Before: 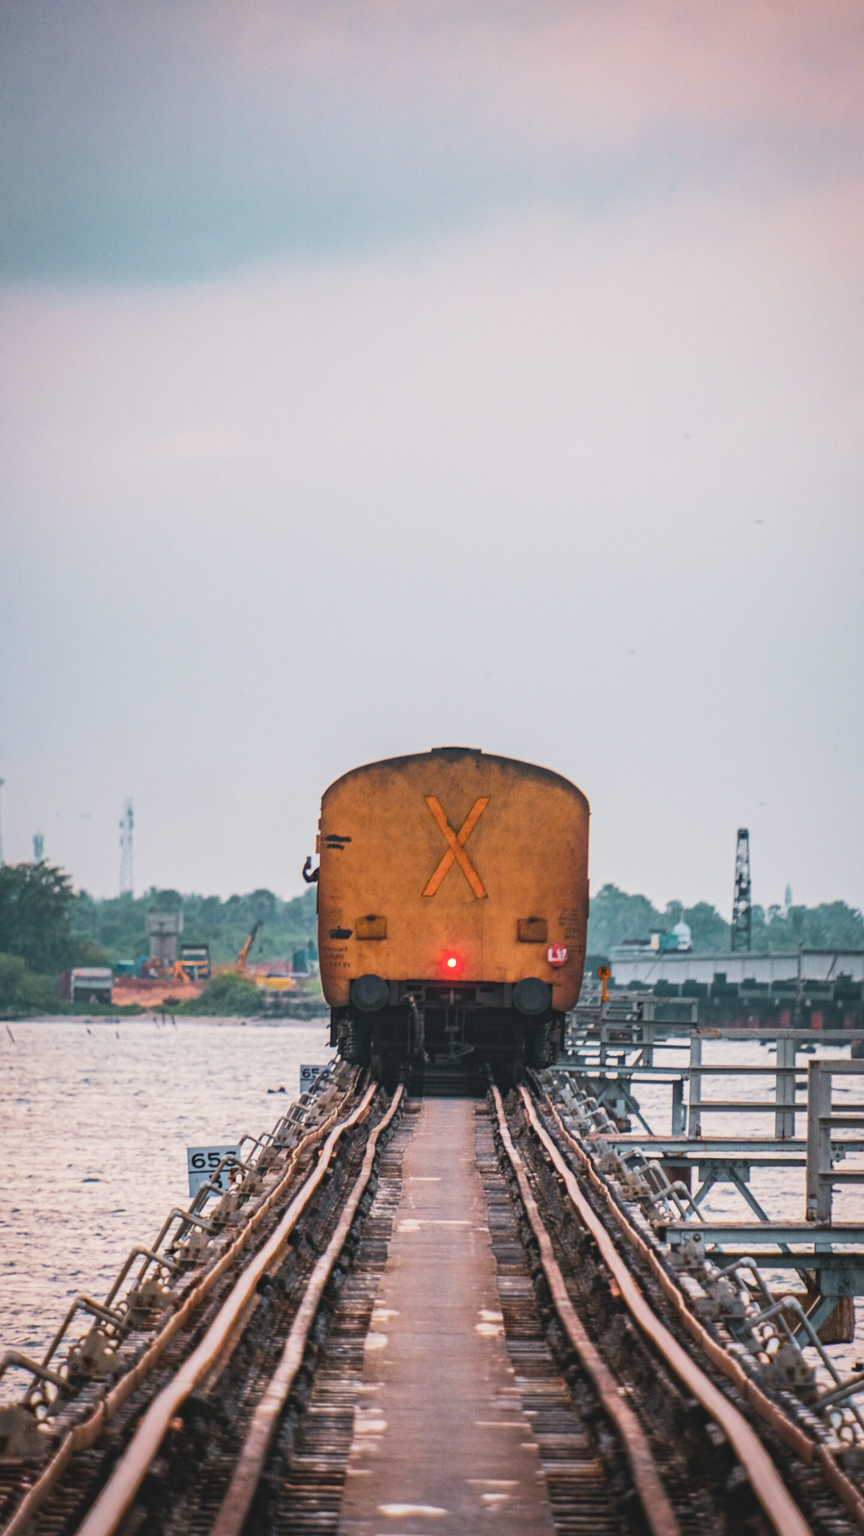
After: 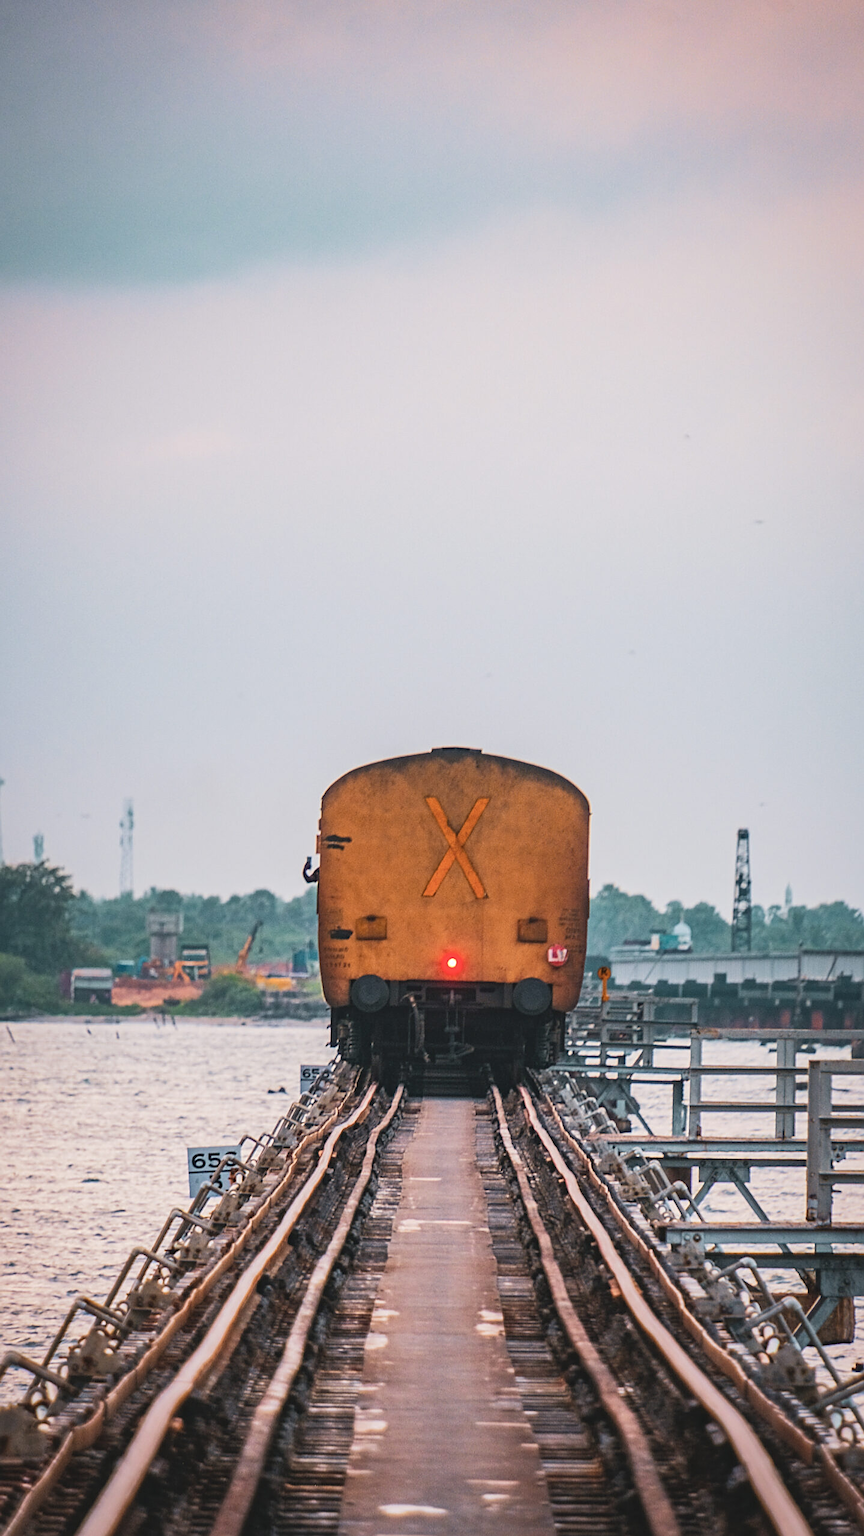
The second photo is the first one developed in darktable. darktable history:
color zones: curves: ch2 [(0, 0.5) (0.143, 0.5) (0.286, 0.416) (0.429, 0.5) (0.571, 0.5) (0.714, 0.5) (0.857, 0.5) (1, 0.5)]
sharpen: on, module defaults
